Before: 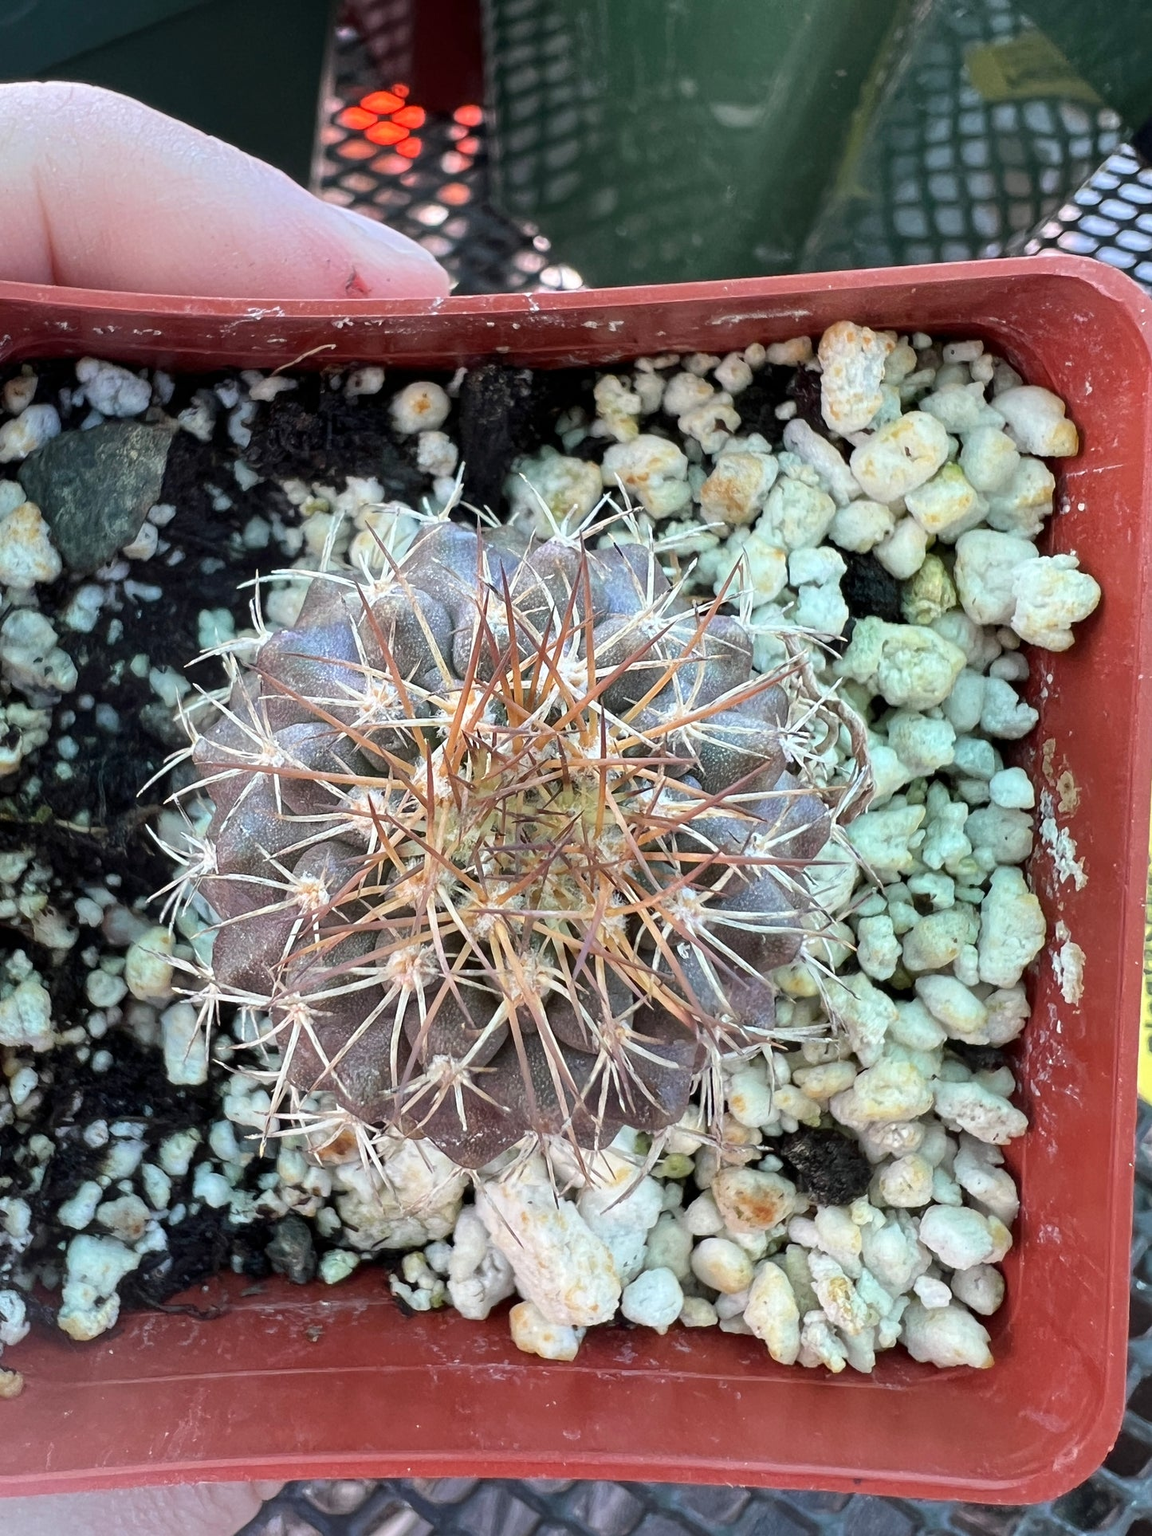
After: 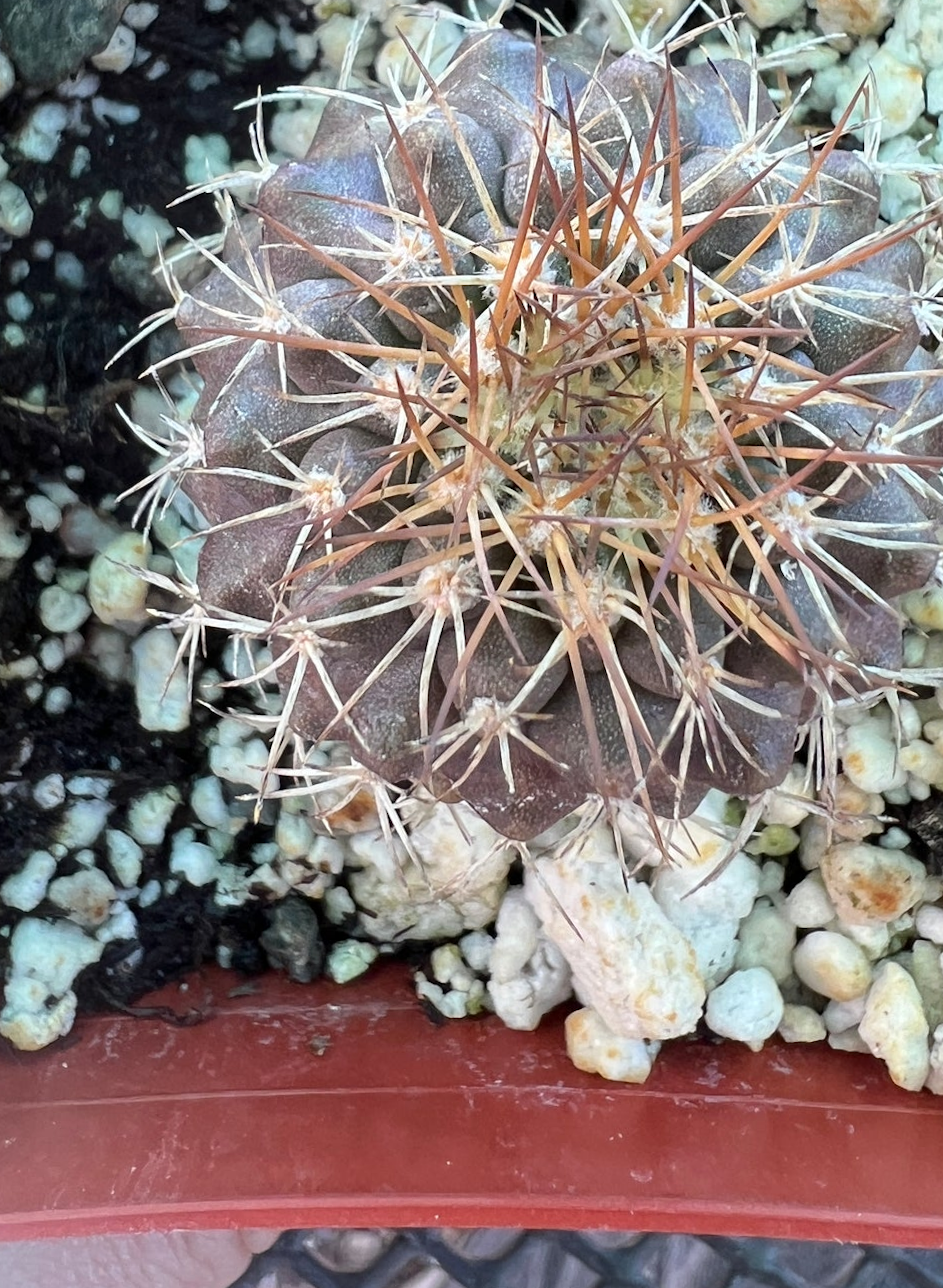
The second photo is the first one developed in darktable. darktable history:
crop and rotate: angle -0.667°, left 3.935%, top 32.116%, right 29.776%
